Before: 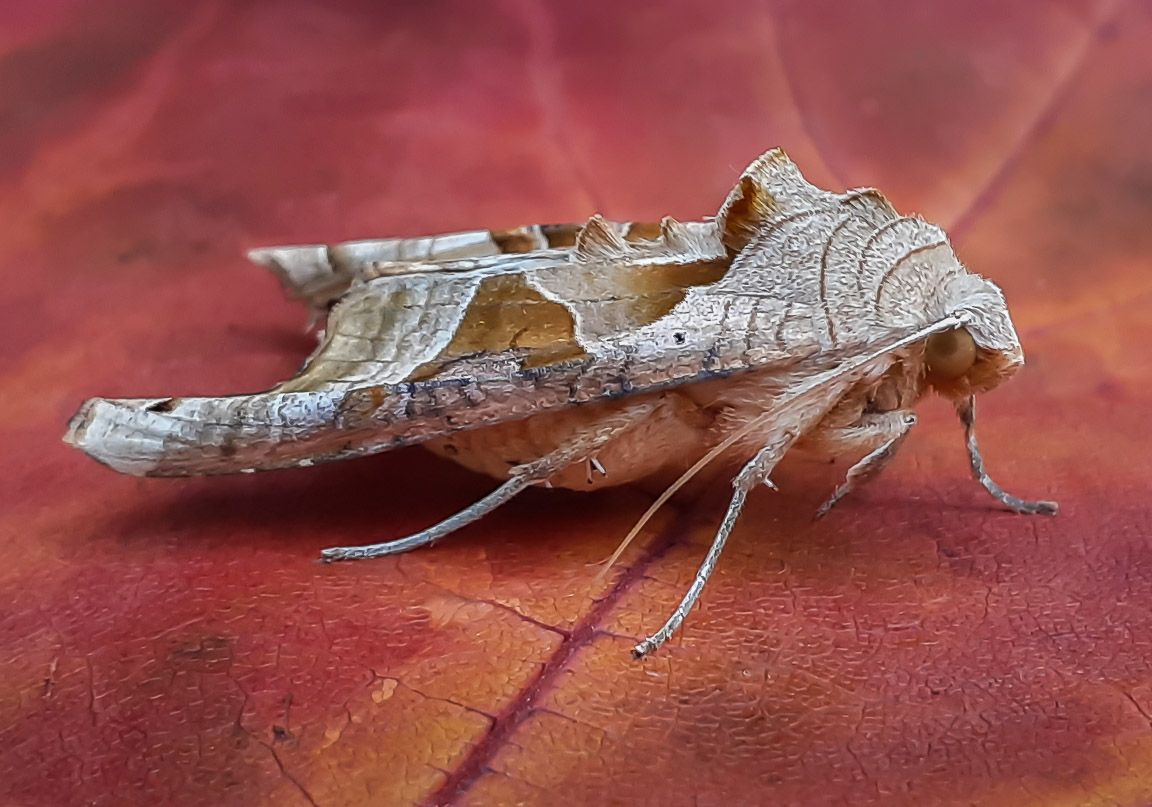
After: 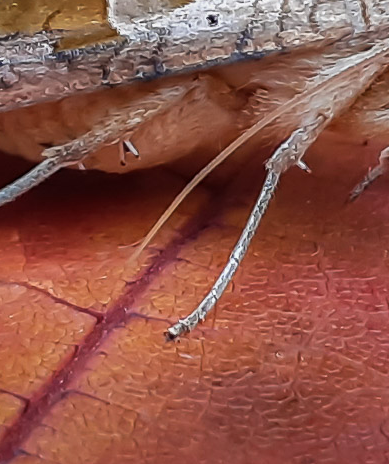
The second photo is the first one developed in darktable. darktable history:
crop: left 40.566%, top 39.406%, right 25.613%, bottom 3.09%
shadows and highlights: low approximation 0.01, soften with gaussian
